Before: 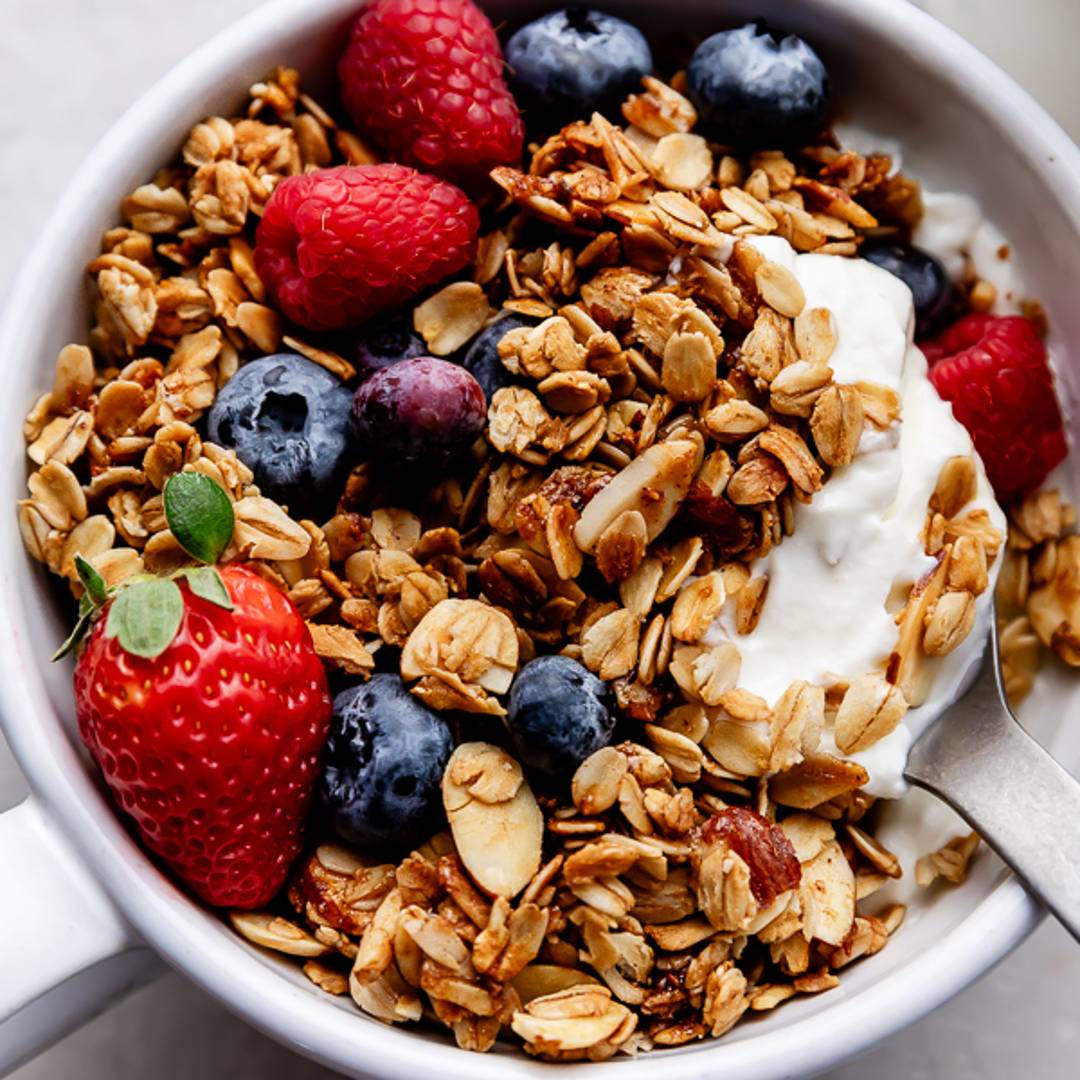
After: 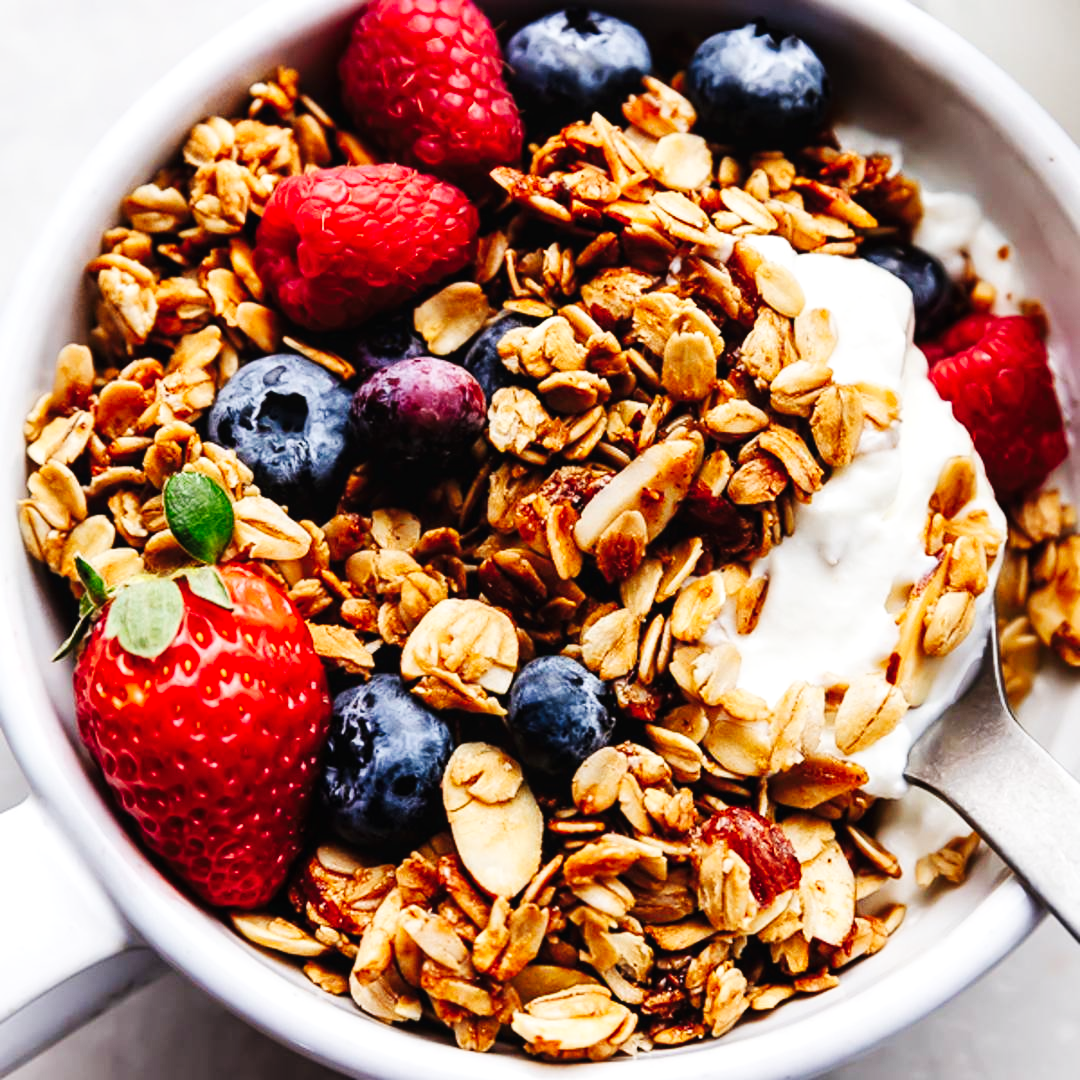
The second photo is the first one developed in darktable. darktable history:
tone curve: curves: ch0 [(0, 0.026) (0.184, 0.172) (0.391, 0.468) (0.446, 0.56) (0.605, 0.758) (0.831, 0.931) (0.992, 1)]; ch1 [(0, 0) (0.437, 0.447) (0.501, 0.502) (0.538, 0.539) (0.574, 0.589) (0.617, 0.64) (0.699, 0.749) (0.859, 0.919) (1, 1)]; ch2 [(0, 0) (0.33, 0.301) (0.421, 0.443) (0.447, 0.482) (0.499, 0.509) (0.538, 0.564) (0.585, 0.615) (0.664, 0.664) (1, 1)], preserve colors none
local contrast: highlights 102%, shadows 100%, detail 120%, midtone range 0.2
